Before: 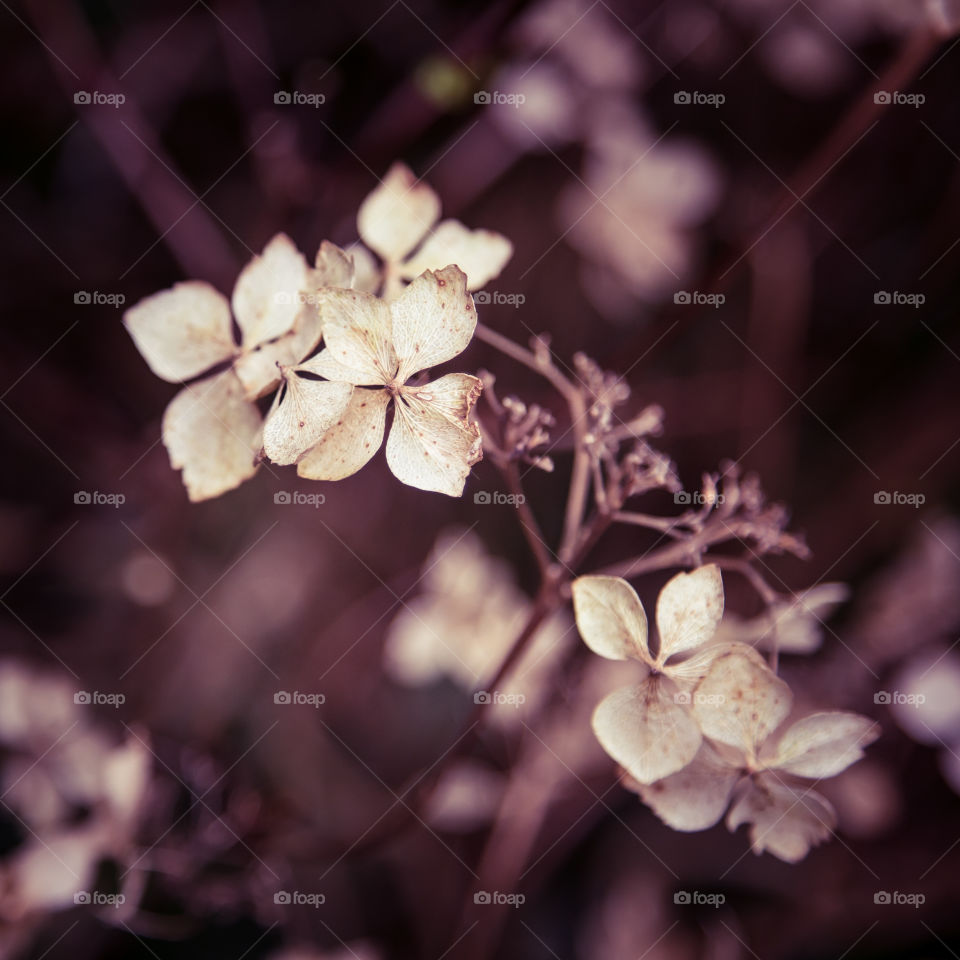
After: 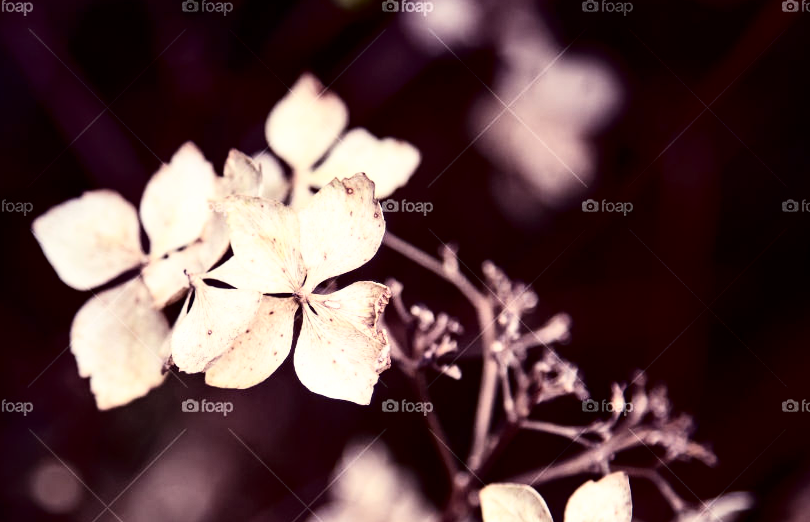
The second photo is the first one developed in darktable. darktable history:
crop and rotate: left 9.639%, top 9.616%, right 5.979%, bottom 35.996%
tone curve: curves: ch0 [(0, 0) (0.003, 0.002) (0.011, 0.002) (0.025, 0.002) (0.044, 0.002) (0.069, 0.002) (0.1, 0.003) (0.136, 0.008) (0.177, 0.03) (0.224, 0.058) (0.277, 0.139) (0.335, 0.233) (0.399, 0.363) (0.468, 0.506) (0.543, 0.649) (0.623, 0.781) (0.709, 0.88) (0.801, 0.956) (0.898, 0.994) (1, 1)], color space Lab, independent channels, preserve colors none
